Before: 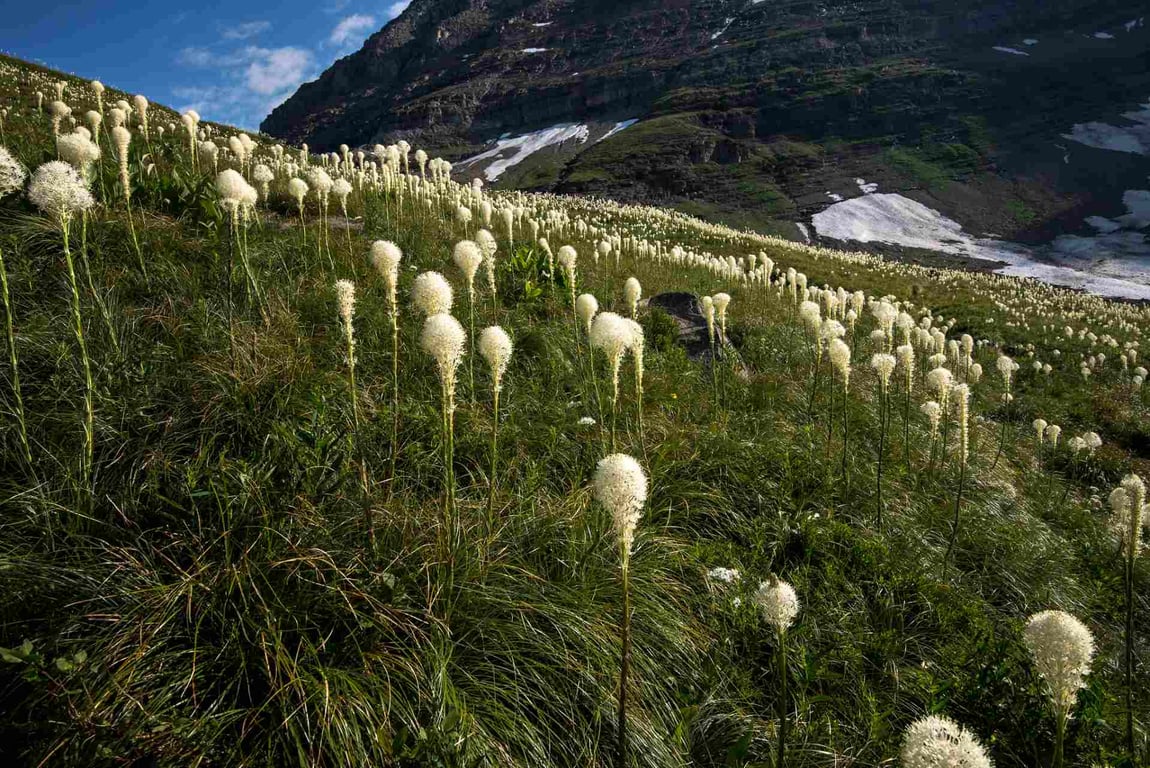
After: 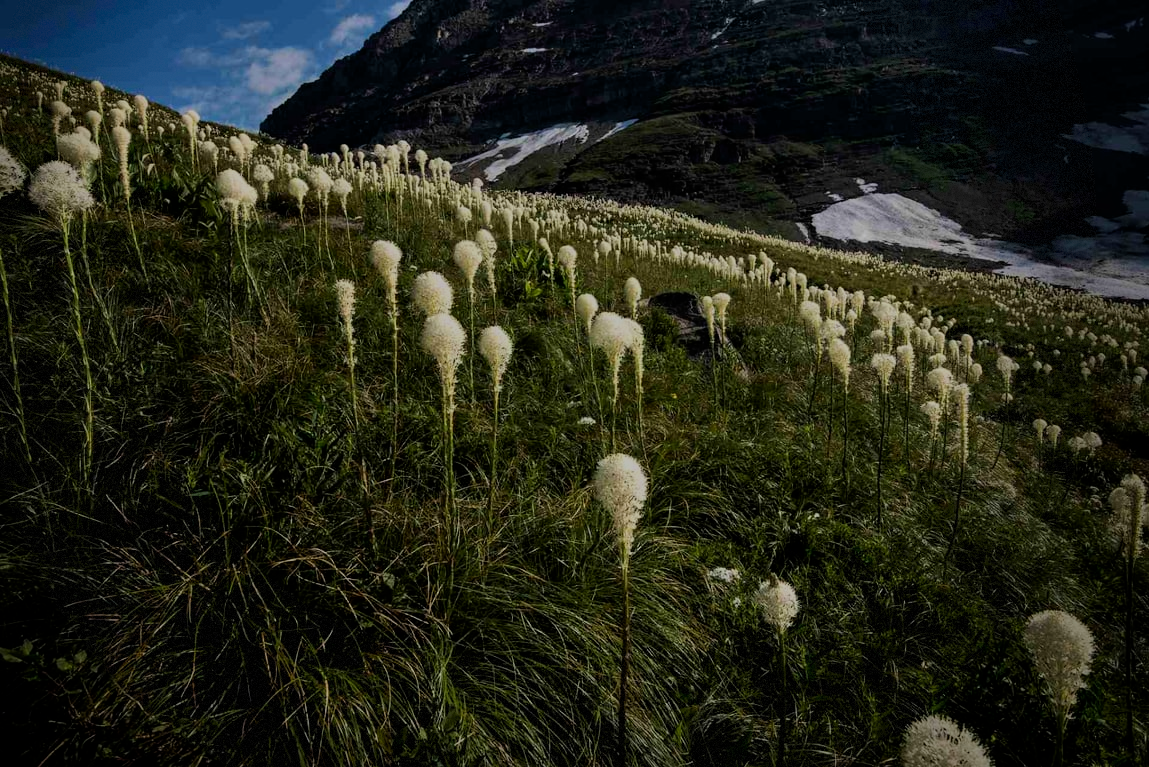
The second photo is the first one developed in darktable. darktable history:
filmic rgb: black relative exposure -7.65 EV, white relative exposure 4.56 EV, hardness 3.61, color science v6 (2022)
vignetting: fall-off start 68.33%, fall-off radius 30%, saturation 0.042, center (-0.066, -0.311), width/height ratio 0.992, shape 0.85, dithering 8-bit output
contrast brightness saturation: contrast 0.03, brightness -0.04
exposure: exposure -0.582 EV, compensate highlight preservation false
